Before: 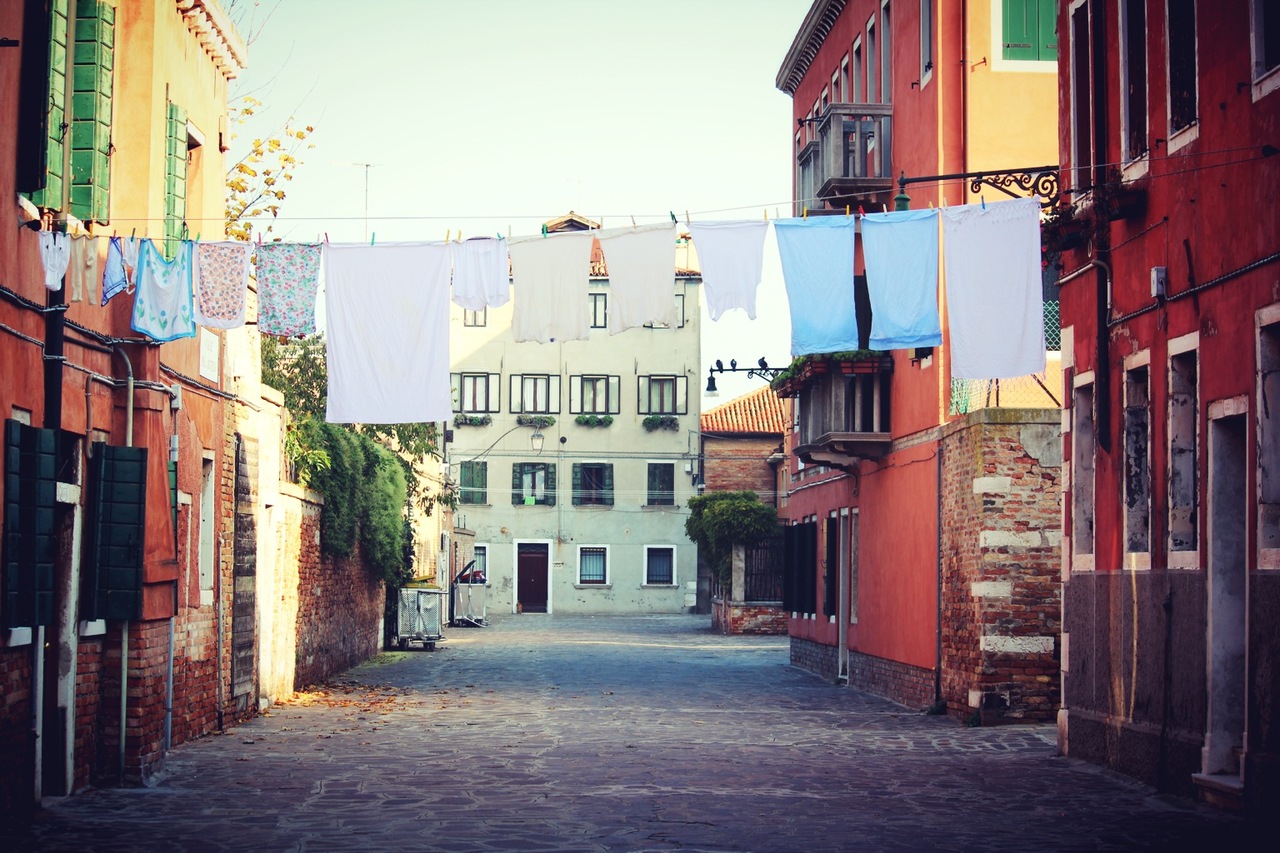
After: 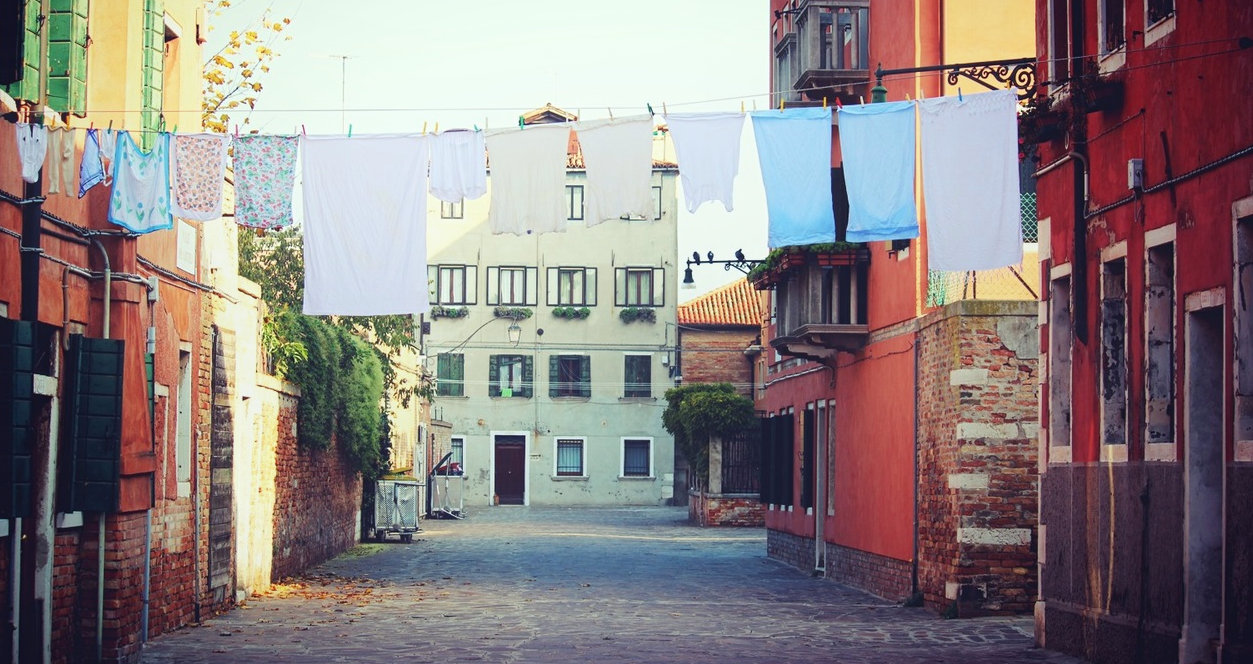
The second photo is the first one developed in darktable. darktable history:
contrast equalizer: y [[0.439, 0.44, 0.442, 0.457, 0.493, 0.498], [0.5 ×6], [0.5 ×6], [0 ×6], [0 ×6]], mix 0.76
crop and rotate: left 1.814%, top 12.818%, right 0.25%, bottom 9.225%
white balance: red 0.986, blue 1.01
